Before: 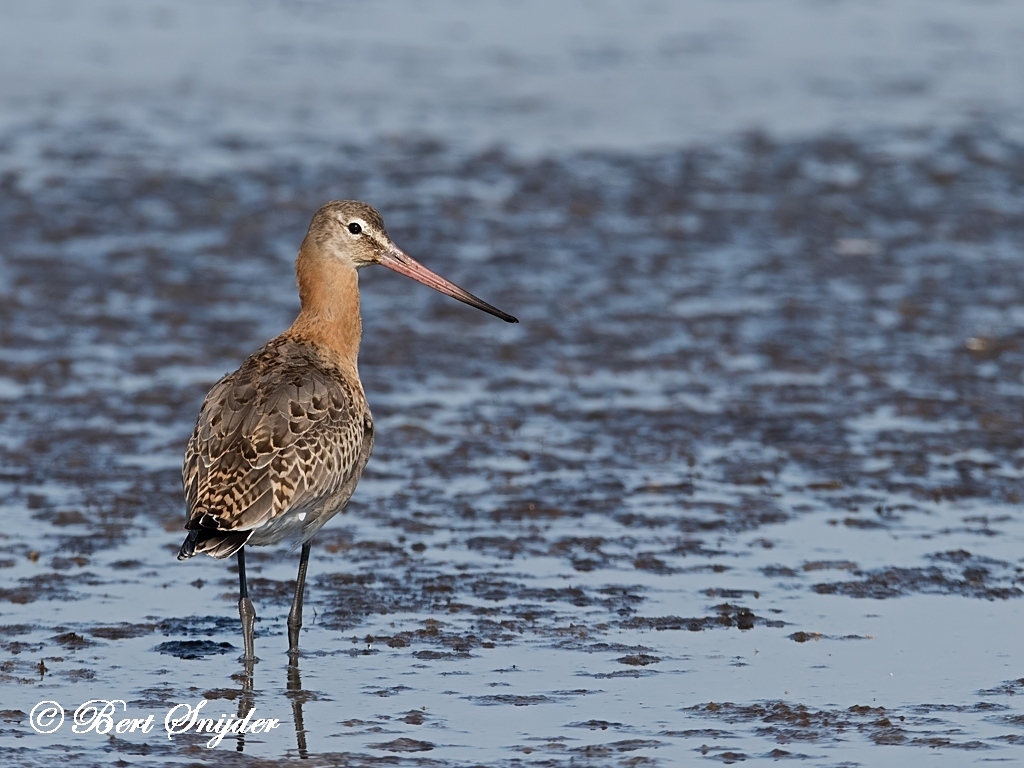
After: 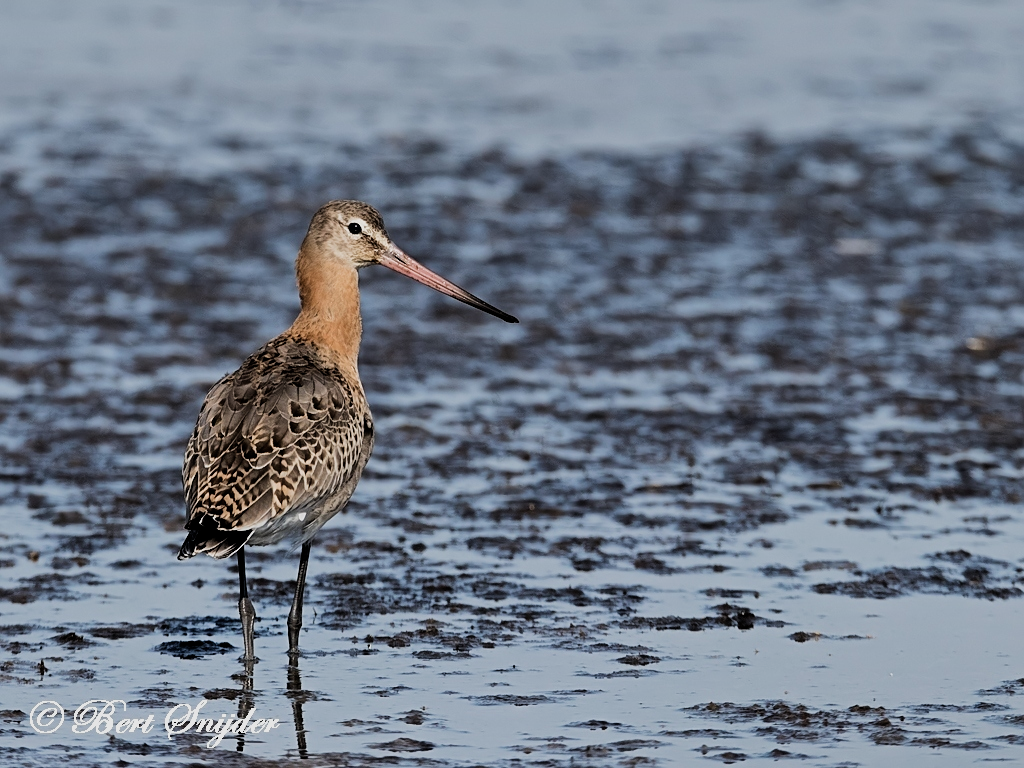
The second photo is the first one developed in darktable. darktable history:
filmic rgb: black relative exposure -5.1 EV, white relative exposure 3.95 EV, hardness 2.88, contrast 1.296, highlights saturation mix -30.32%
local contrast: mode bilateral grid, contrast 10, coarseness 25, detail 111%, midtone range 0.2
shadows and highlights: shadows 52.52, soften with gaussian
